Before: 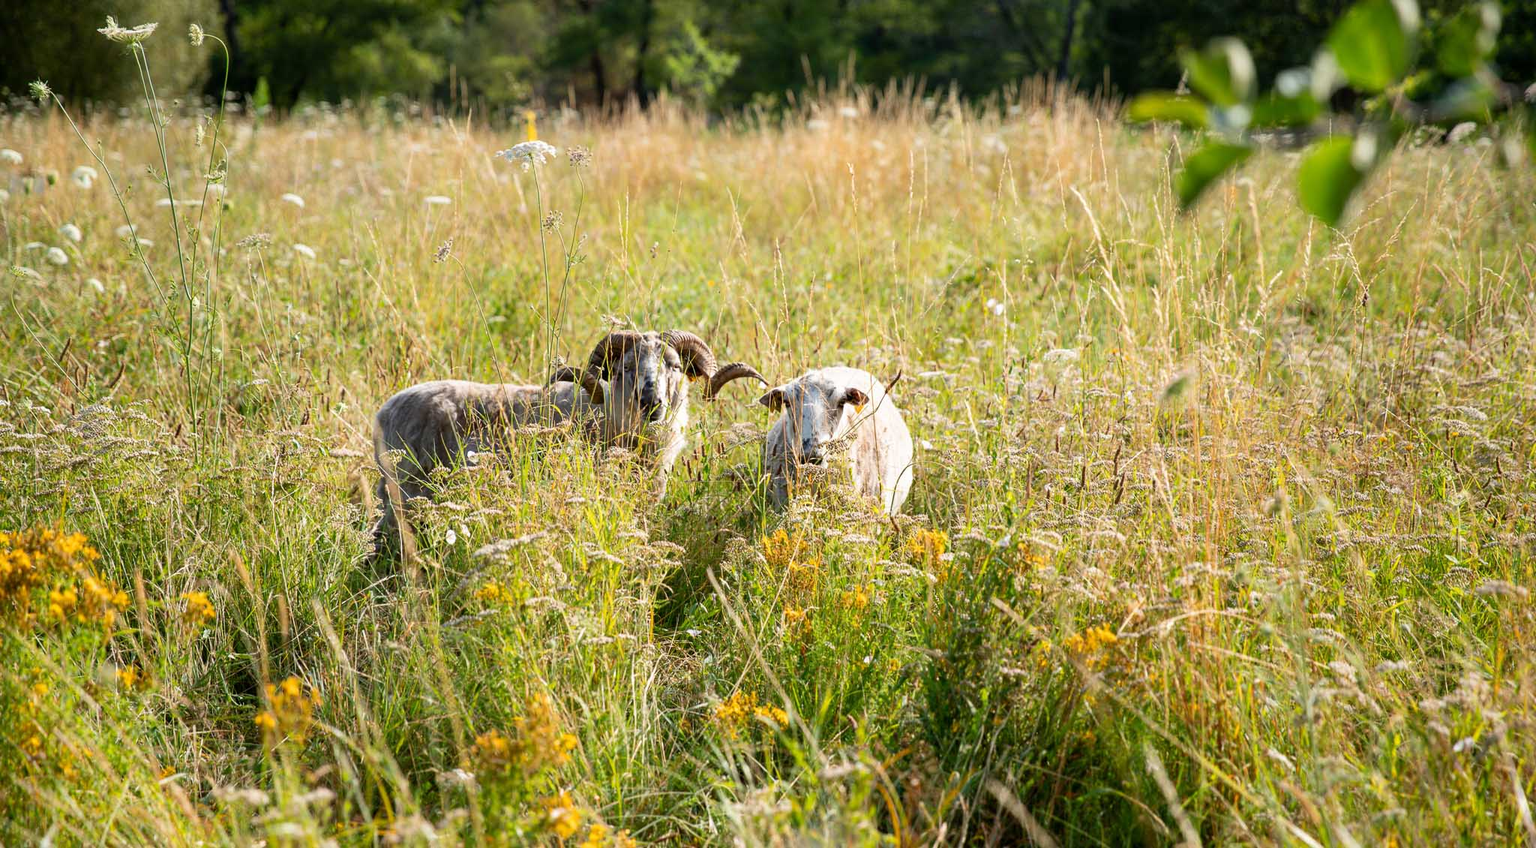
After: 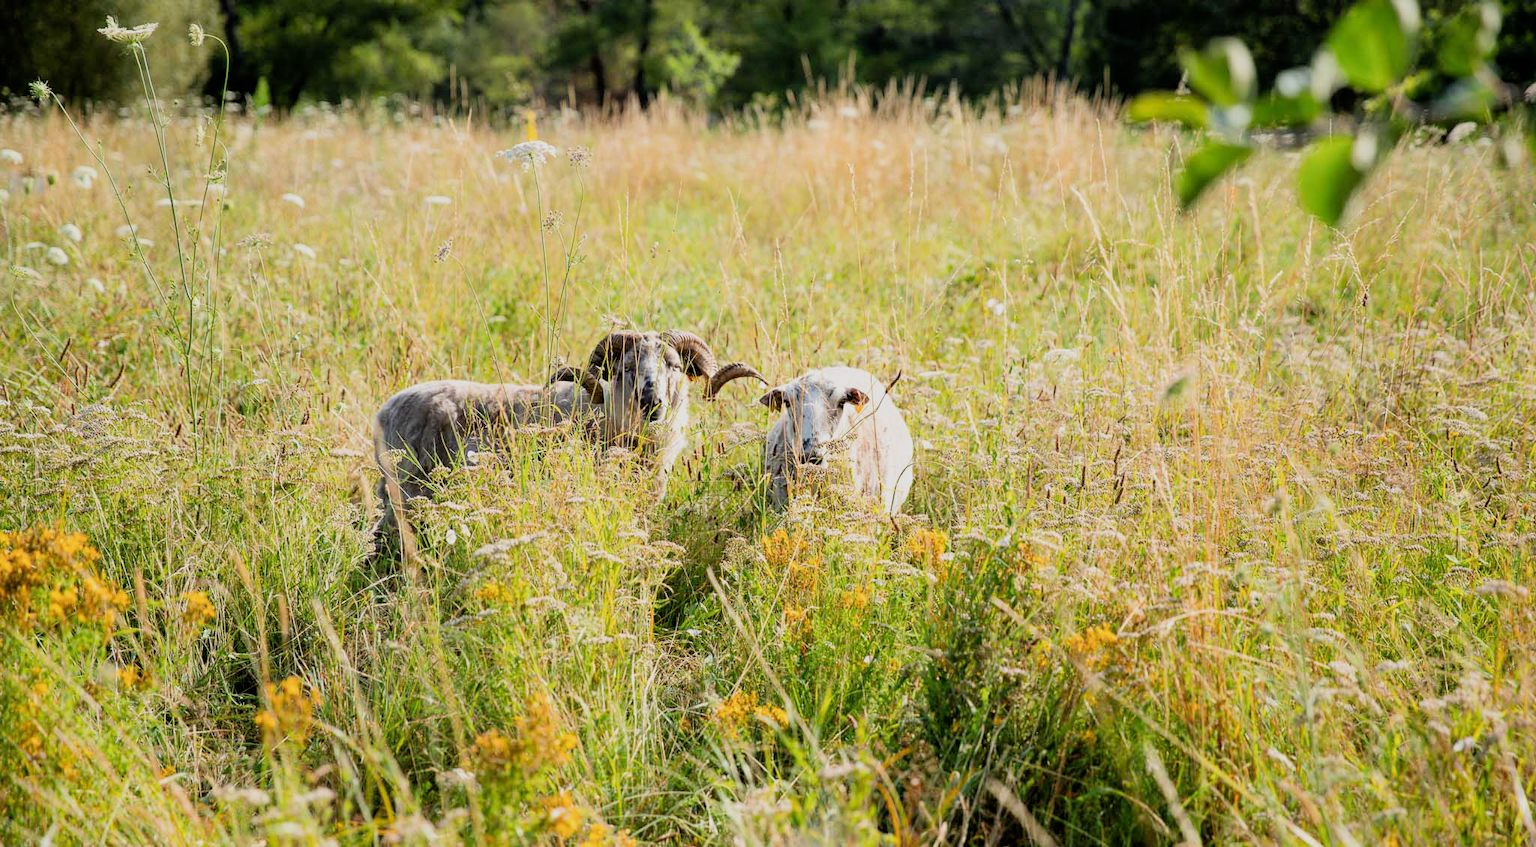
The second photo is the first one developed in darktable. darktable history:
exposure: exposure 0.435 EV, compensate exposure bias true, compensate highlight preservation false
filmic rgb: black relative exposure -7.65 EV, white relative exposure 4.56 EV, hardness 3.61
